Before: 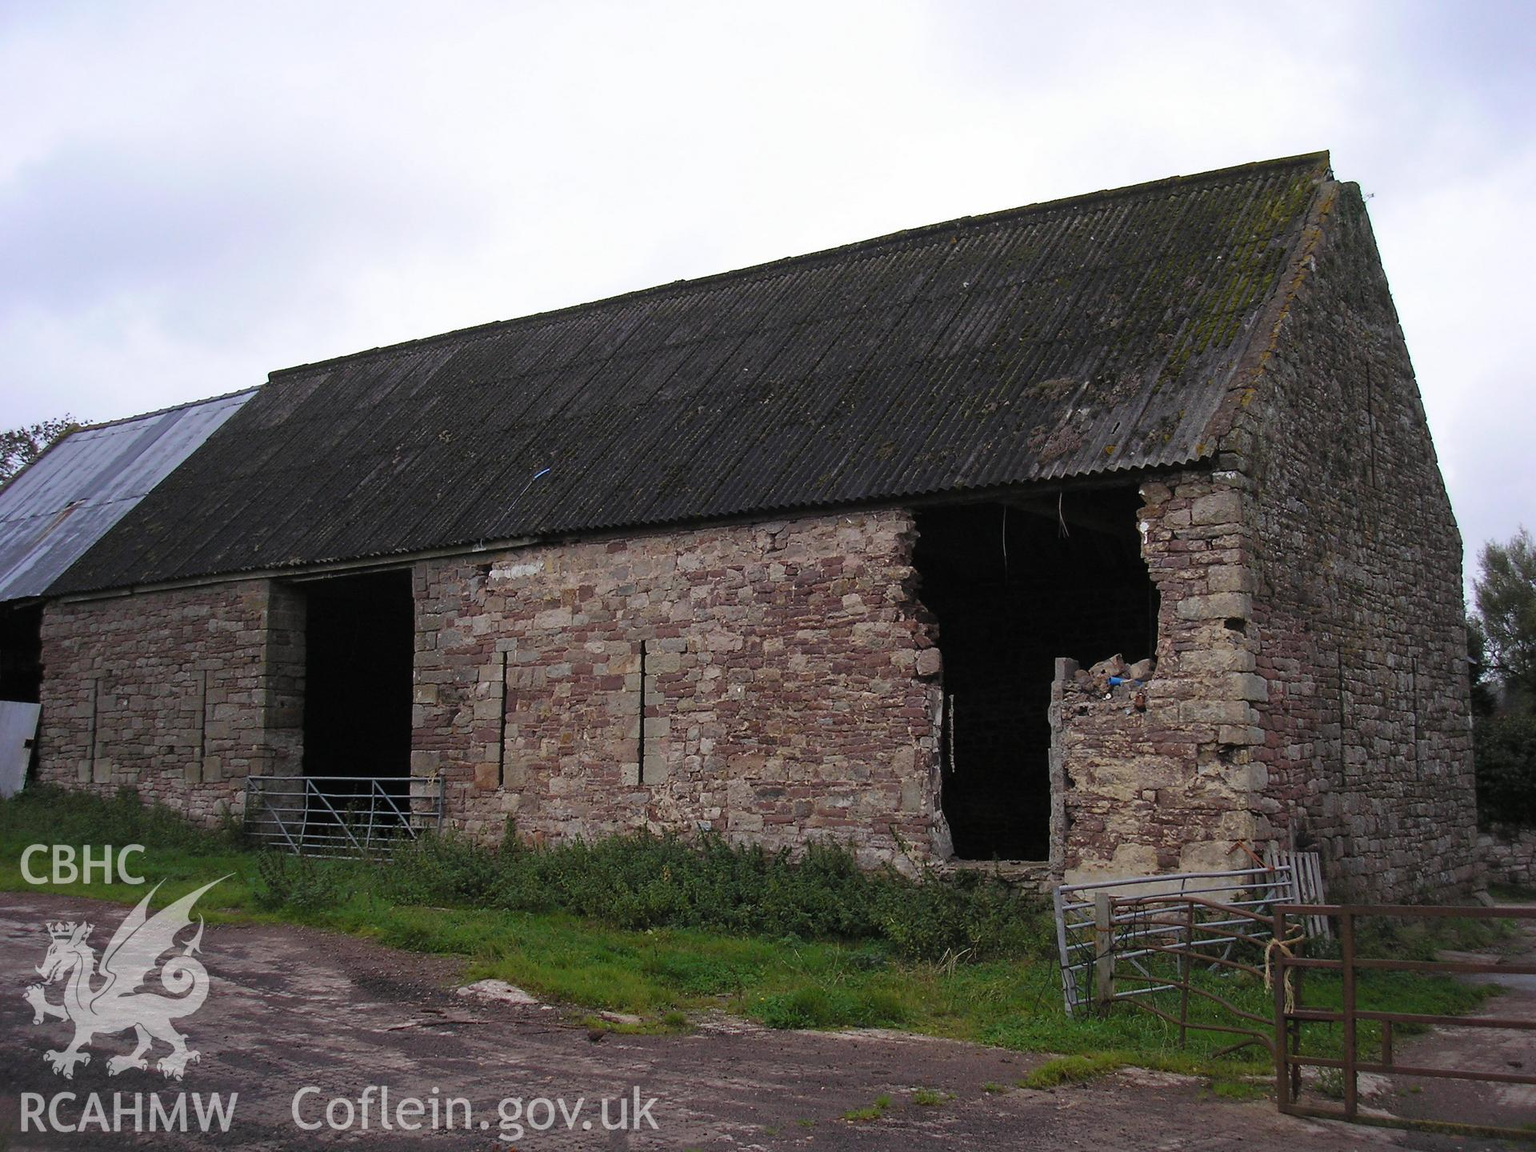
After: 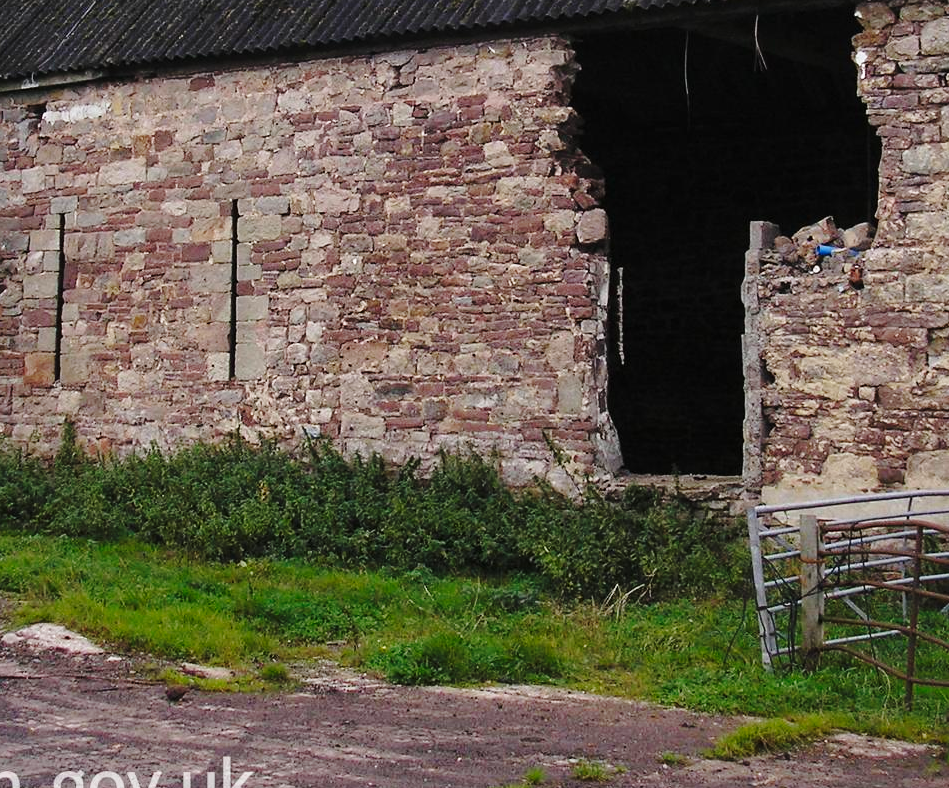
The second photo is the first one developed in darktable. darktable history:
crop: left 29.672%, top 41.786%, right 20.851%, bottom 3.487%
base curve: curves: ch0 [(0, 0) (0.028, 0.03) (0.121, 0.232) (0.46, 0.748) (0.859, 0.968) (1, 1)], preserve colors none
rgb levels: preserve colors max RGB
